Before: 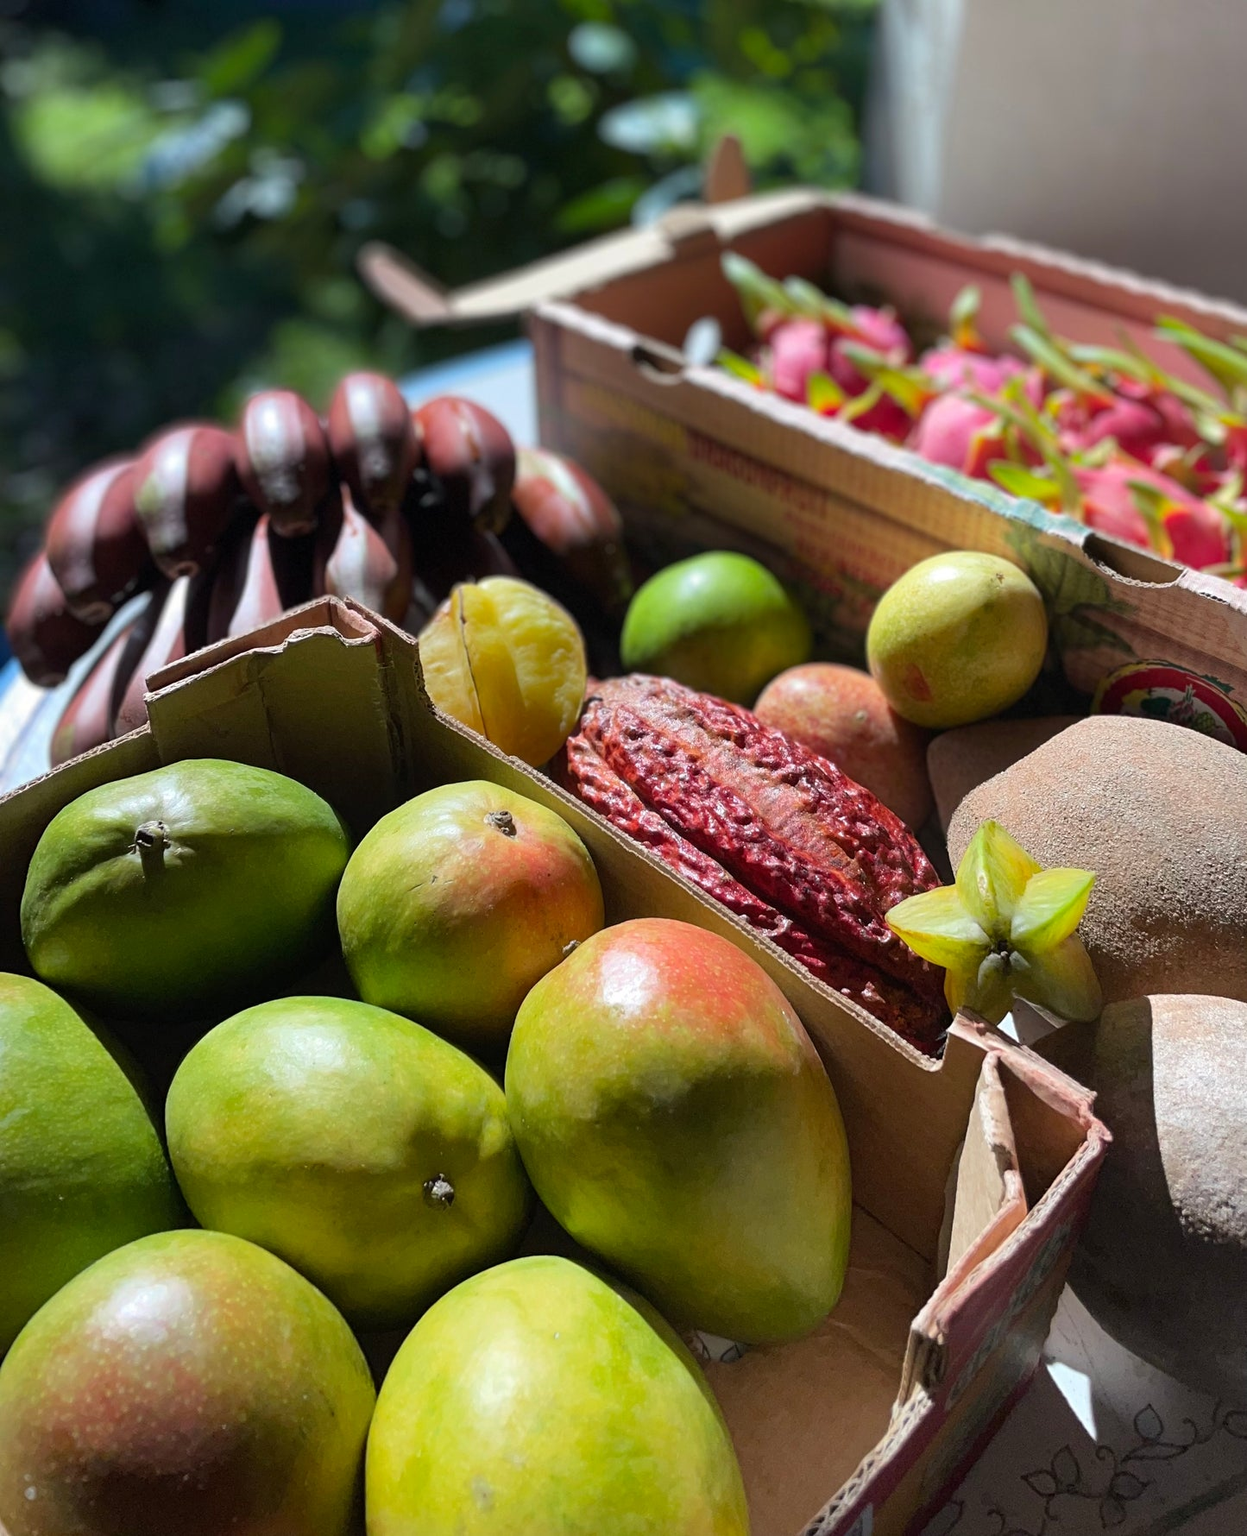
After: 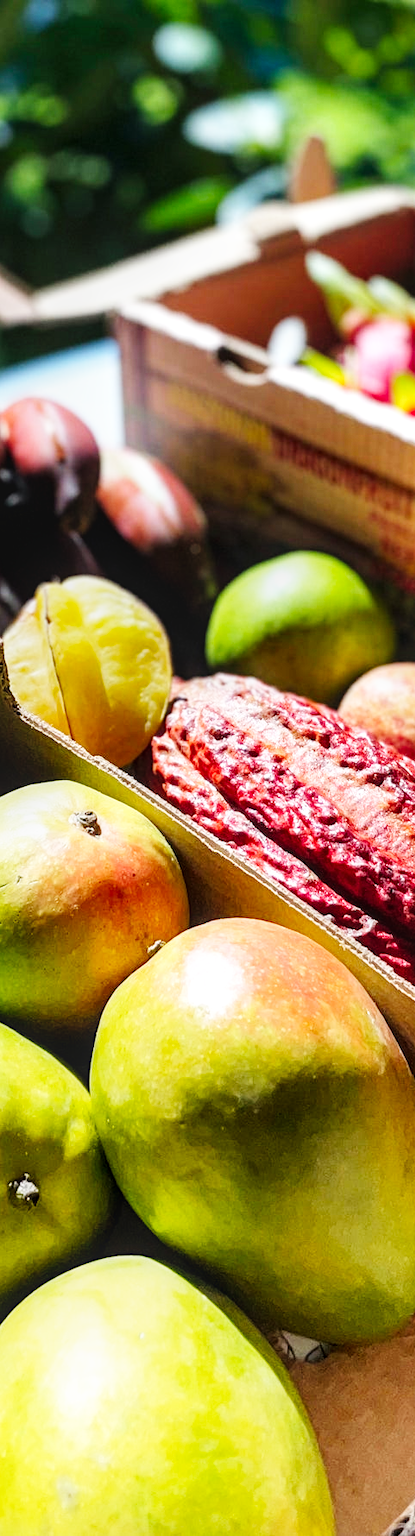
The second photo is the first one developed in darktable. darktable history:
base curve: curves: ch0 [(0, 0.003) (0.001, 0.002) (0.006, 0.004) (0.02, 0.022) (0.048, 0.086) (0.094, 0.234) (0.162, 0.431) (0.258, 0.629) (0.385, 0.8) (0.548, 0.918) (0.751, 0.988) (1, 1)], preserve colors none
crop: left 33.33%, right 33.276%
local contrast: on, module defaults
